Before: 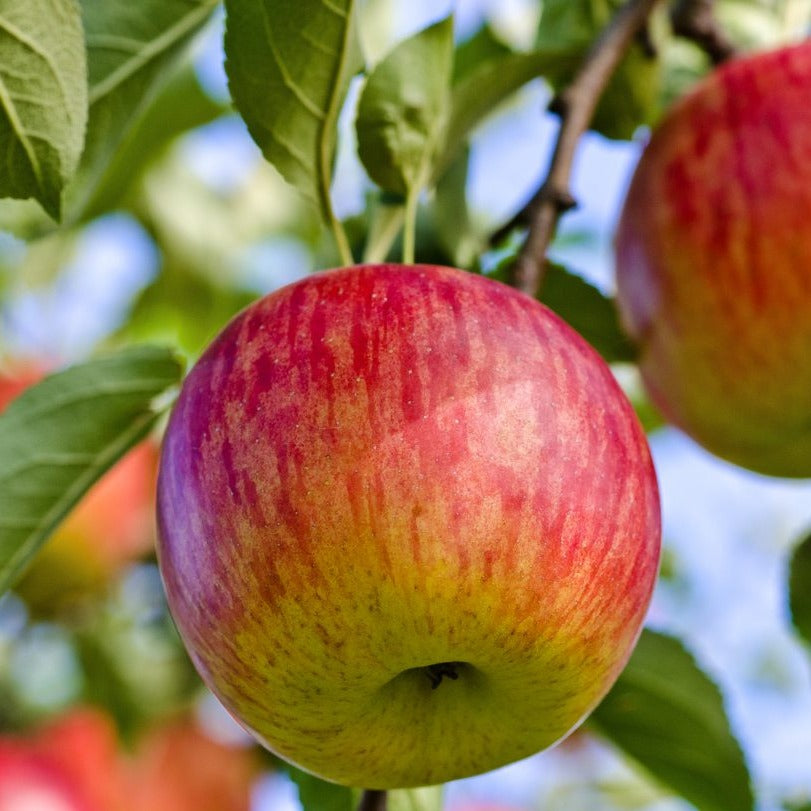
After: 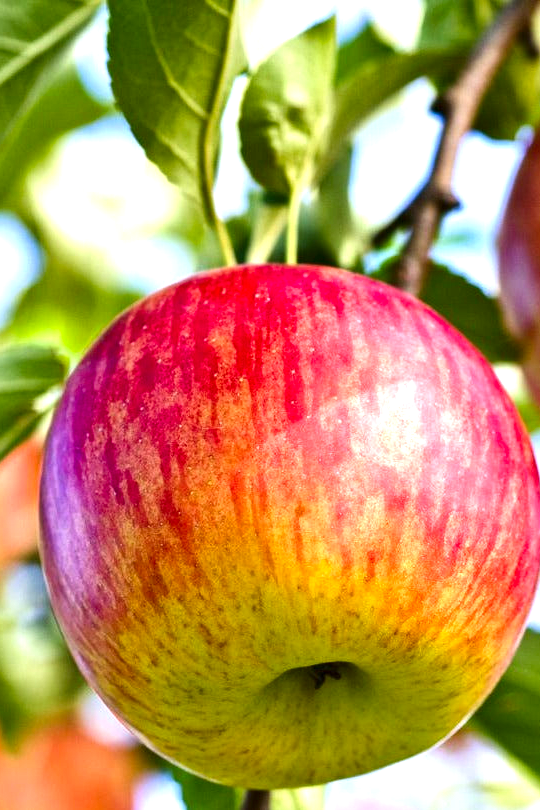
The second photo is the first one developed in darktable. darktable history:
exposure: black level correction 0, exposure 1.2 EV, compensate exposure bias true, compensate highlight preservation false
crop and rotate: left 14.436%, right 18.898%
contrast brightness saturation: contrast 0.07, brightness -0.13, saturation 0.06
